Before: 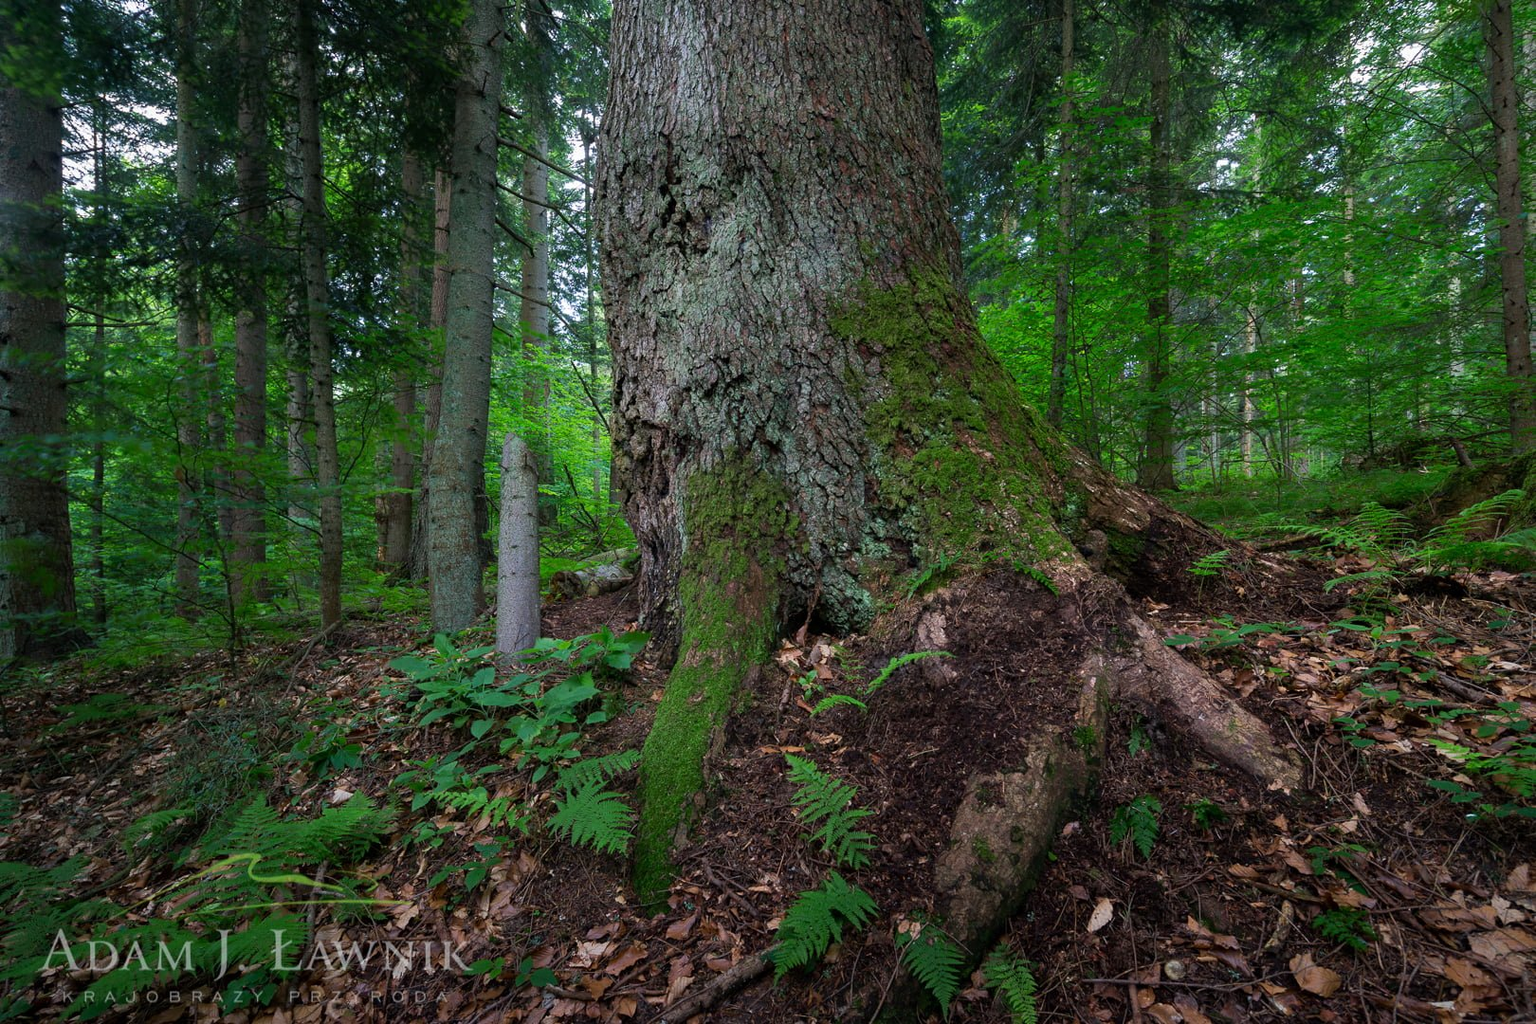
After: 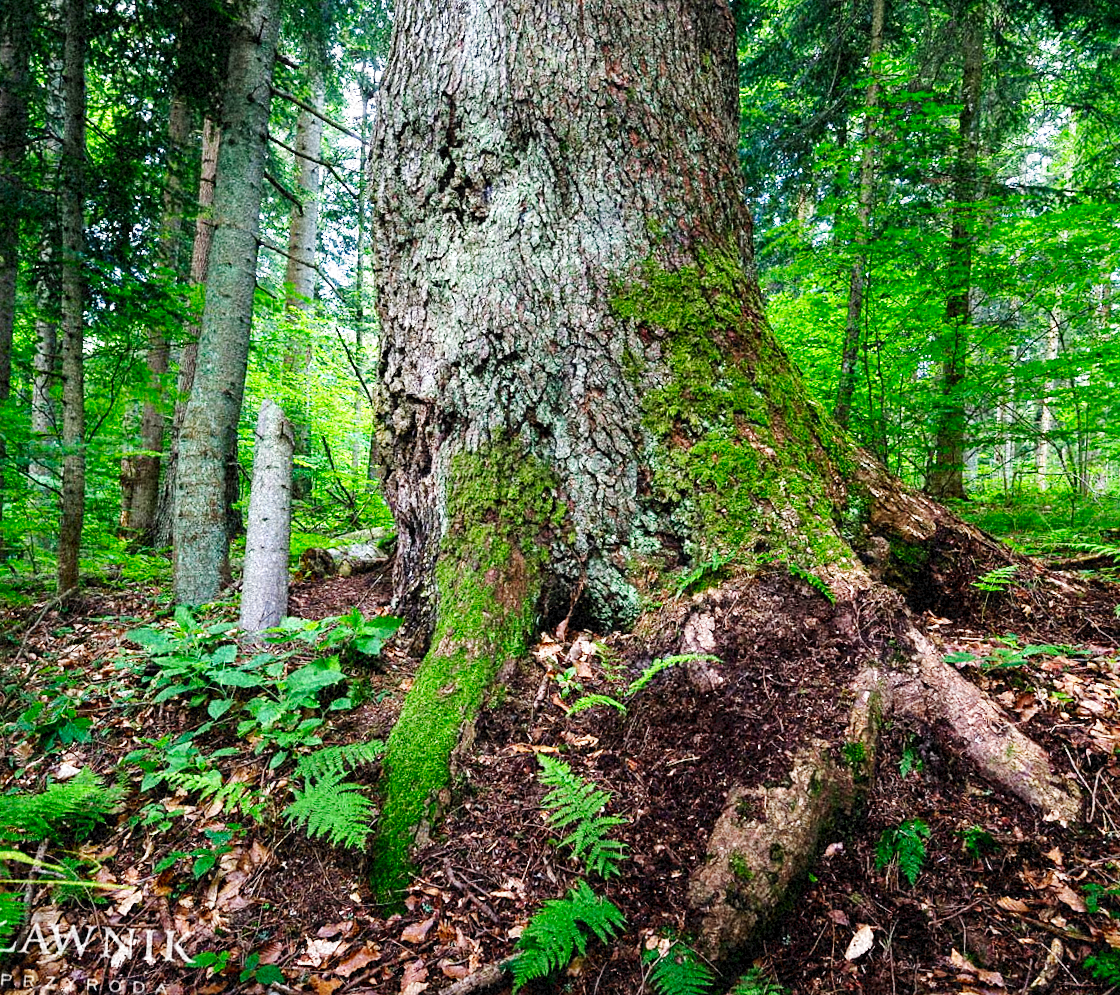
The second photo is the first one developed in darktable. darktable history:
crop and rotate: angle -3.27°, left 14.277%, top 0.028%, right 10.766%, bottom 0.028%
grain: coarseness 46.9 ISO, strength 50.21%, mid-tones bias 0%
tone equalizer: on, module defaults
contrast brightness saturation: contrast 0.03, brightness -0.04
base curve: curves: ch0 [(0, 0.003) (0.001, 0.002) (0.006, 0.004) (0.02, 0.022) (0.048, 0.086) (0.094, 0.234) (0.162, 0.431) (0.258, 0.629) (0.385, 0.8) (0.548, 0.918) (0.751, 0.988) (1, 1)], preserve colors none
sharpen: amount 0.2
exposure: black level correction 0.001, exposure 0.5 EV, compensate exposure bias true, compensate highlight preservation false
